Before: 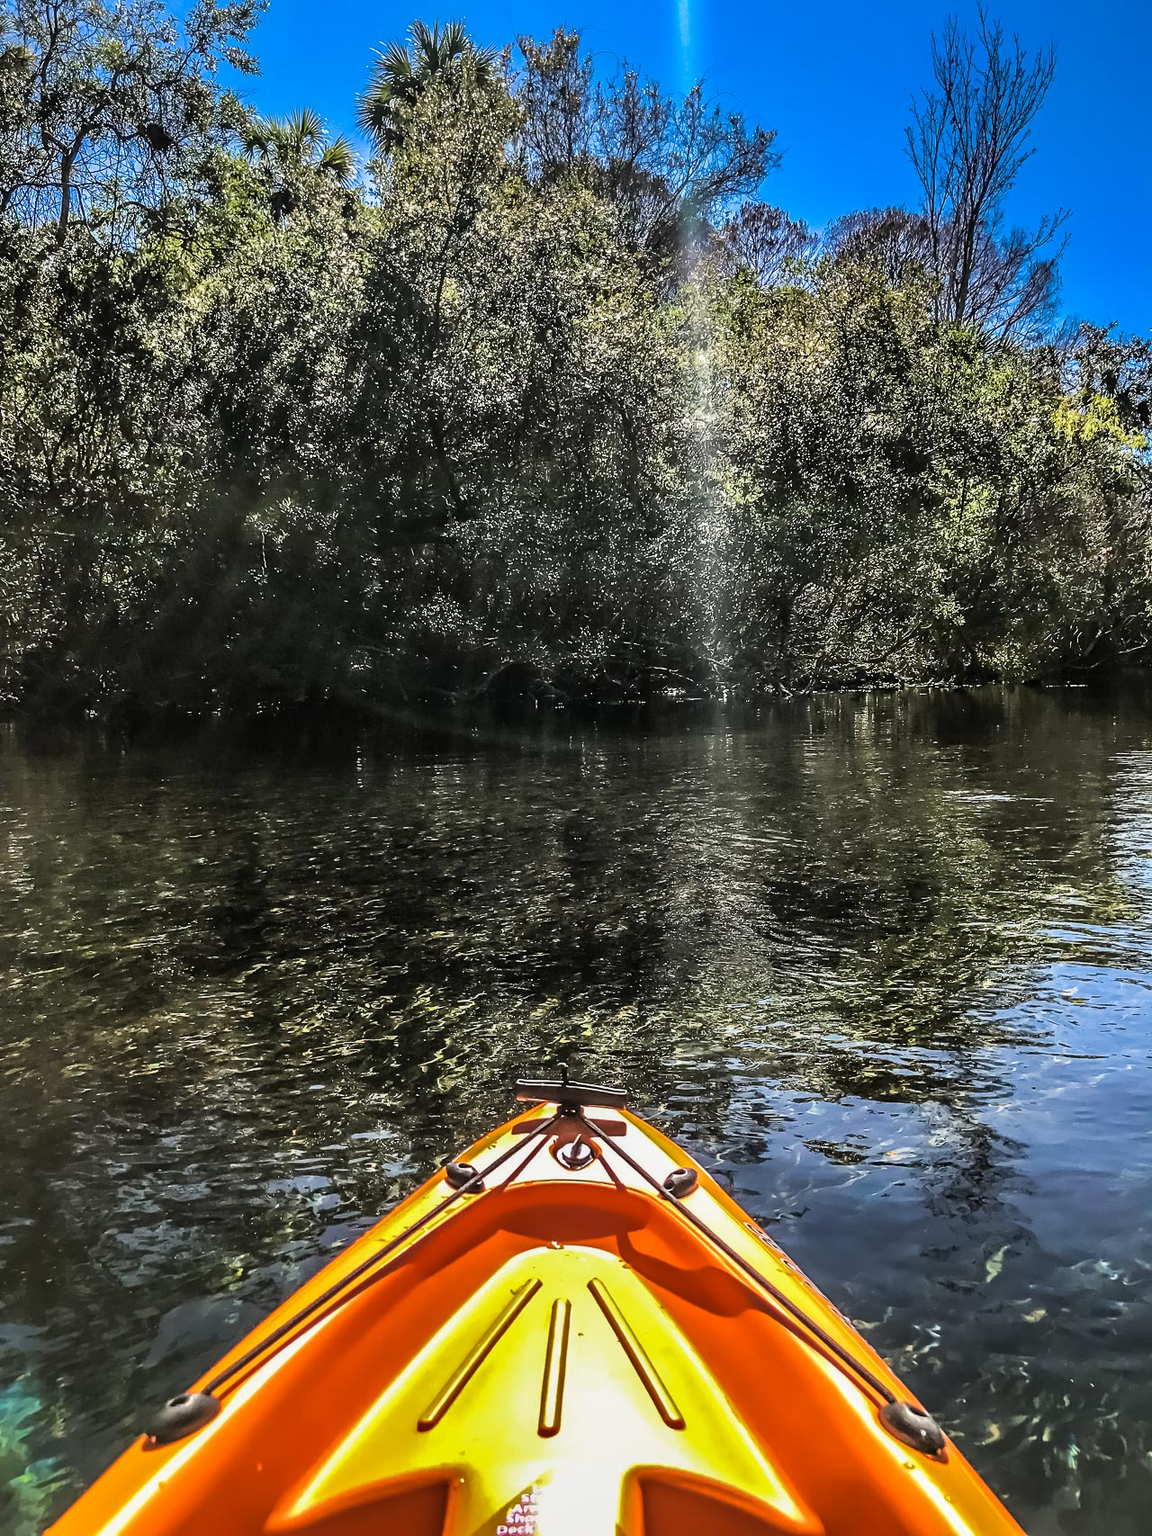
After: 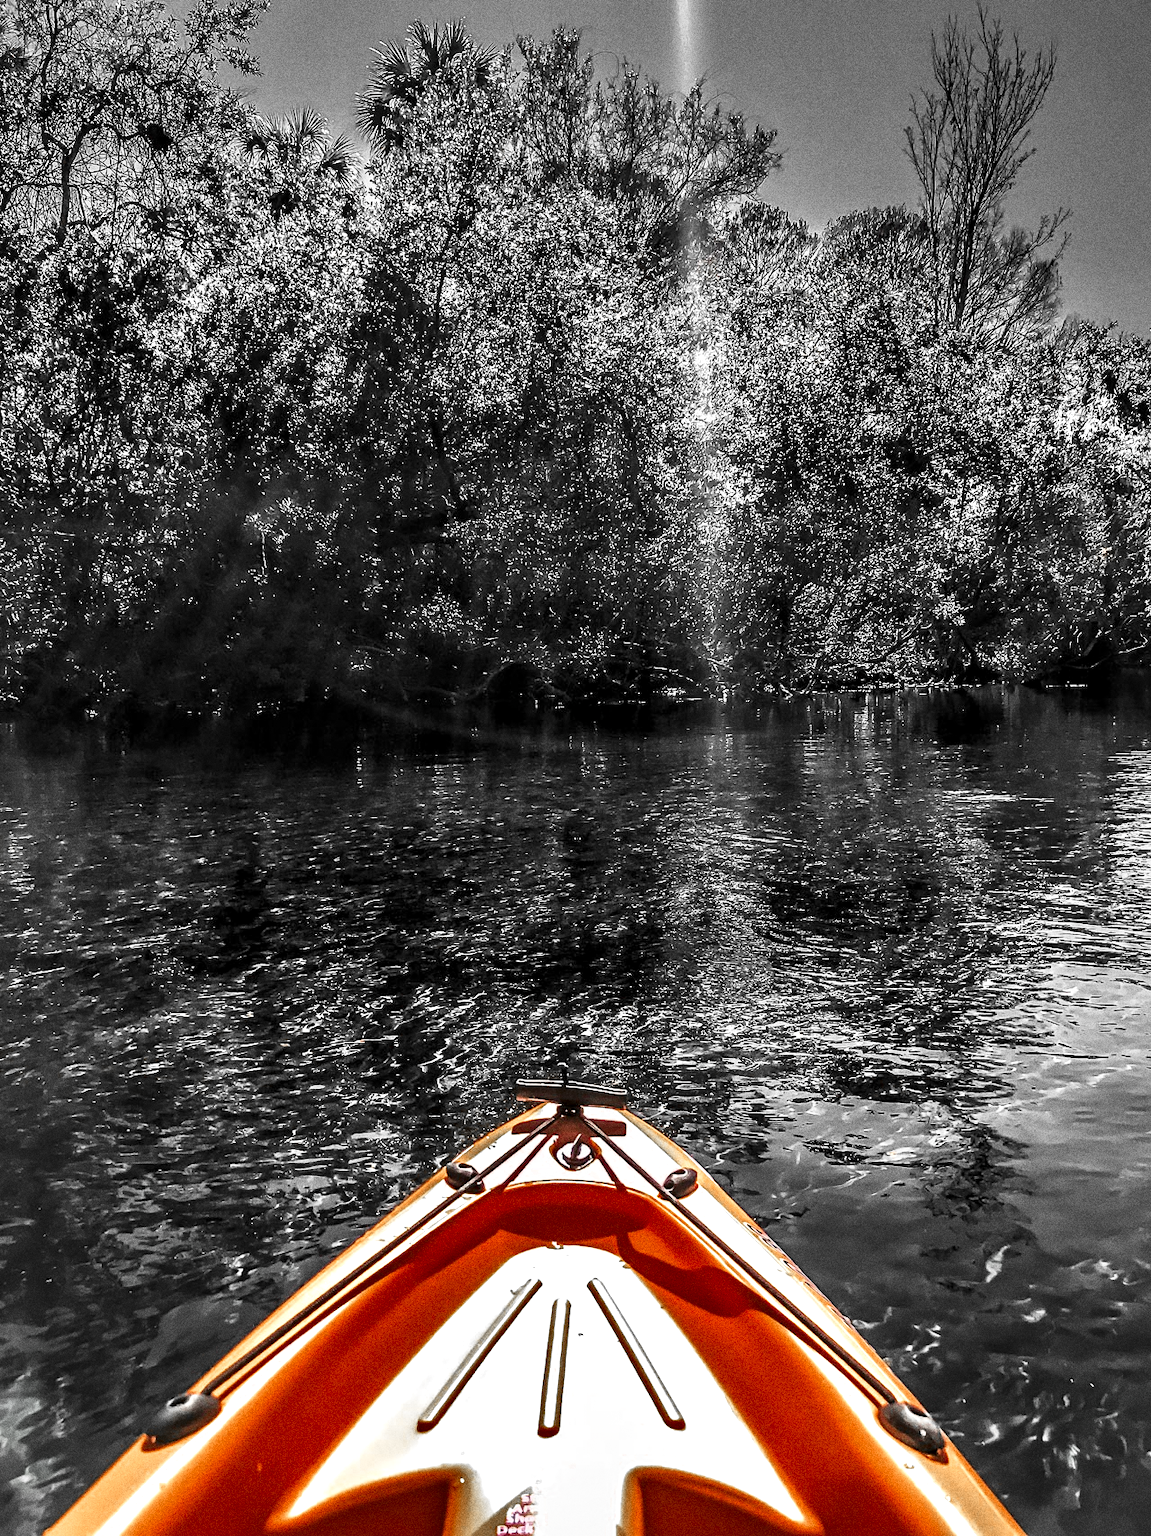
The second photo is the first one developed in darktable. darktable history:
contrast brightness saturation: contrast 0.14
color zones: curves: ch0 [(0, 0.497) (0.096, 0.361) (0.221, 0.538) (0.429, 0.5) (0.571, 0.5) (0.714, 0.5) (0.857, 0.5) (1, 0.497)]; ch1 [(0, 0.5) (0.143, 0.5) (0.257, -0.002) (0.429, 0.04) (0.571, -0.001) (0.714, -0.015) (0.857, 0.024) (1, 0.5)]
tone equalizer: on, module defaults
grain: coarseness 0.09 ISO, strength 40%
local contrast: mode bilateral grid, contrast 20, coarseness 50, detail 150%, midtone range 0.2
base curve: curves: ch0 [(0, 0) (0.257, 0.25) (0.482, 0.586) (0.757, 0.871) (1, 1)]
